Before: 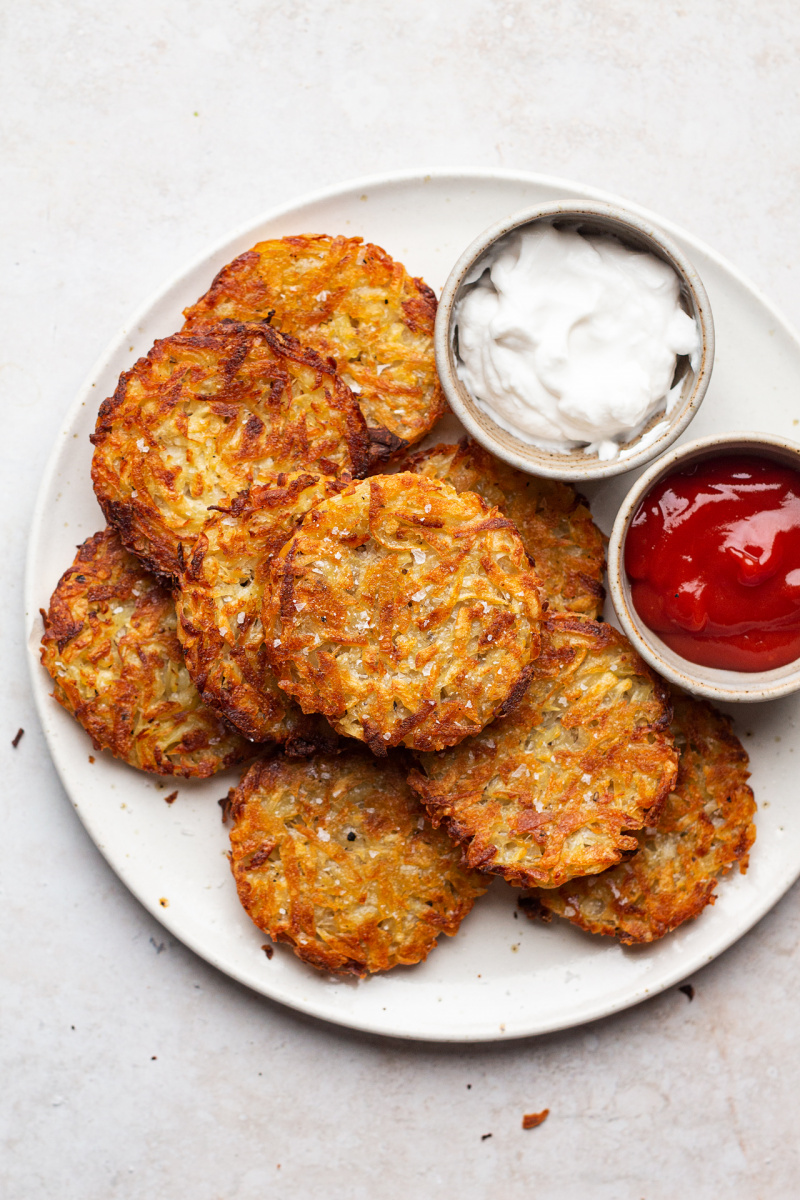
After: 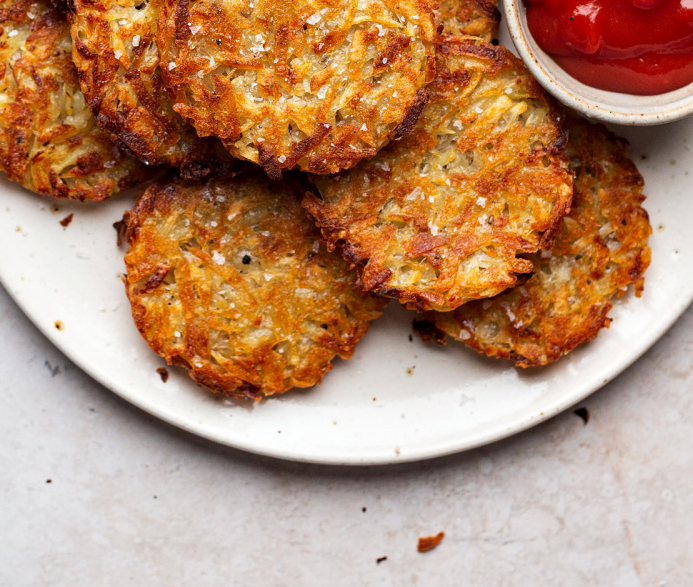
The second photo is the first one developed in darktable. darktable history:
shadows and highlights: radius 331.84, shadows 53.55, highlights -100, compress 94.63%, highlights color adjustment 73.23%, soften with gaussian
contrast equalizer: octaves 7, y [[0.524 ×6], [0.512 ×6], [0.379 ×6], [0 ×6], [0 ×6]]
crop and rotate: left 13.306%, top 48.129%, bottom 2.928%
